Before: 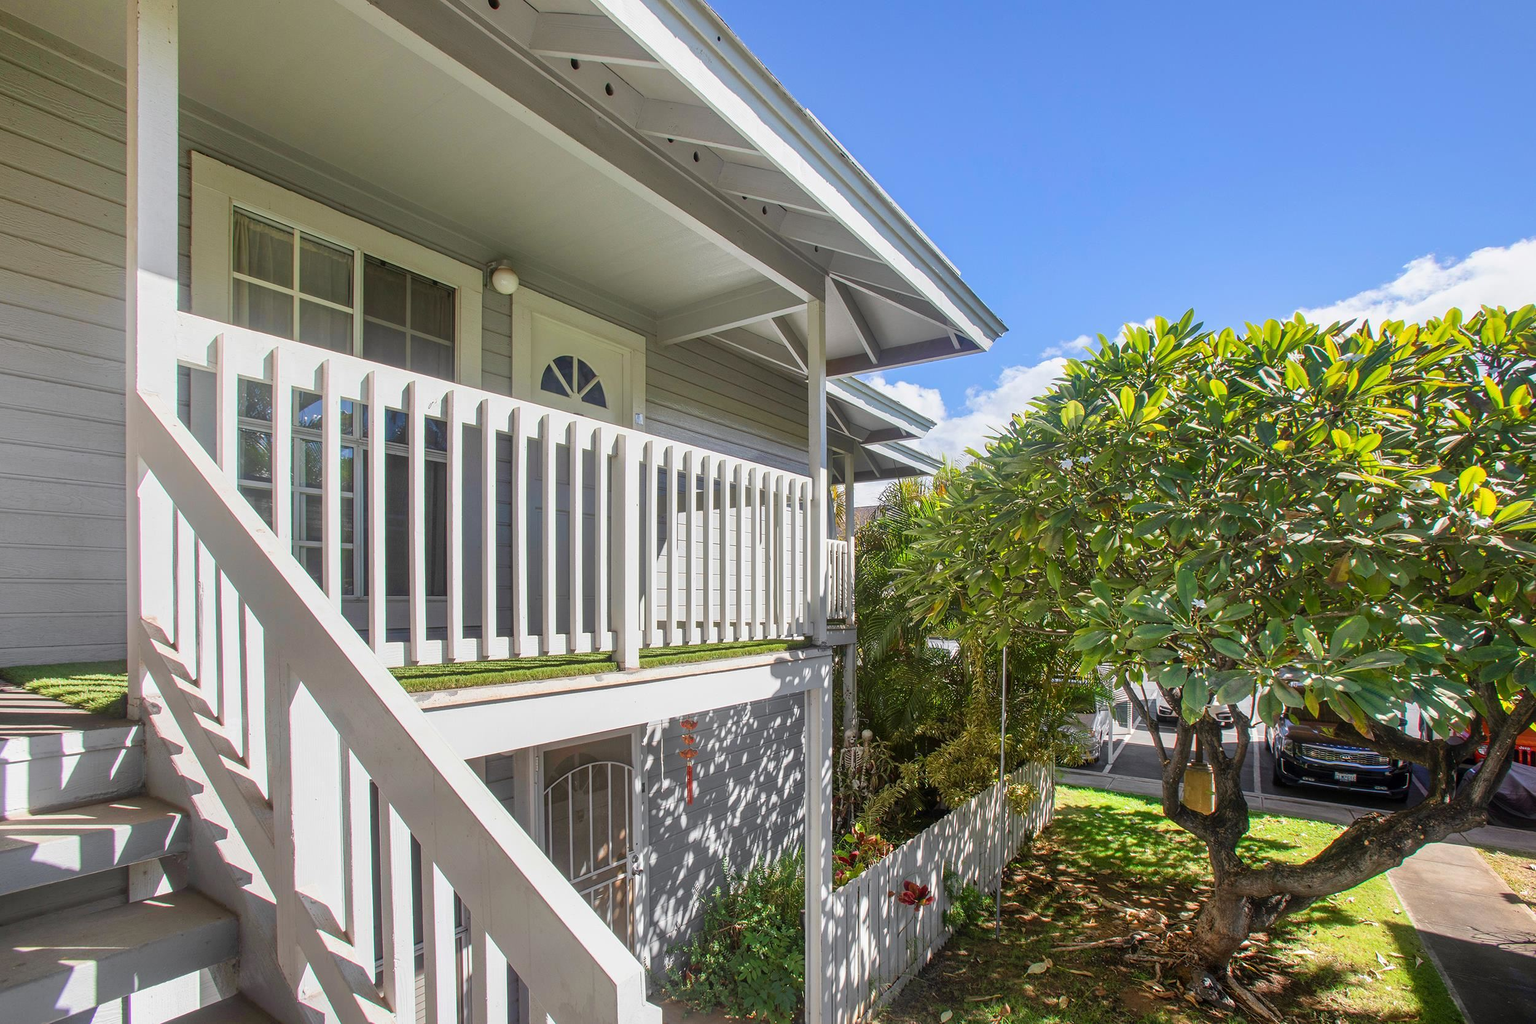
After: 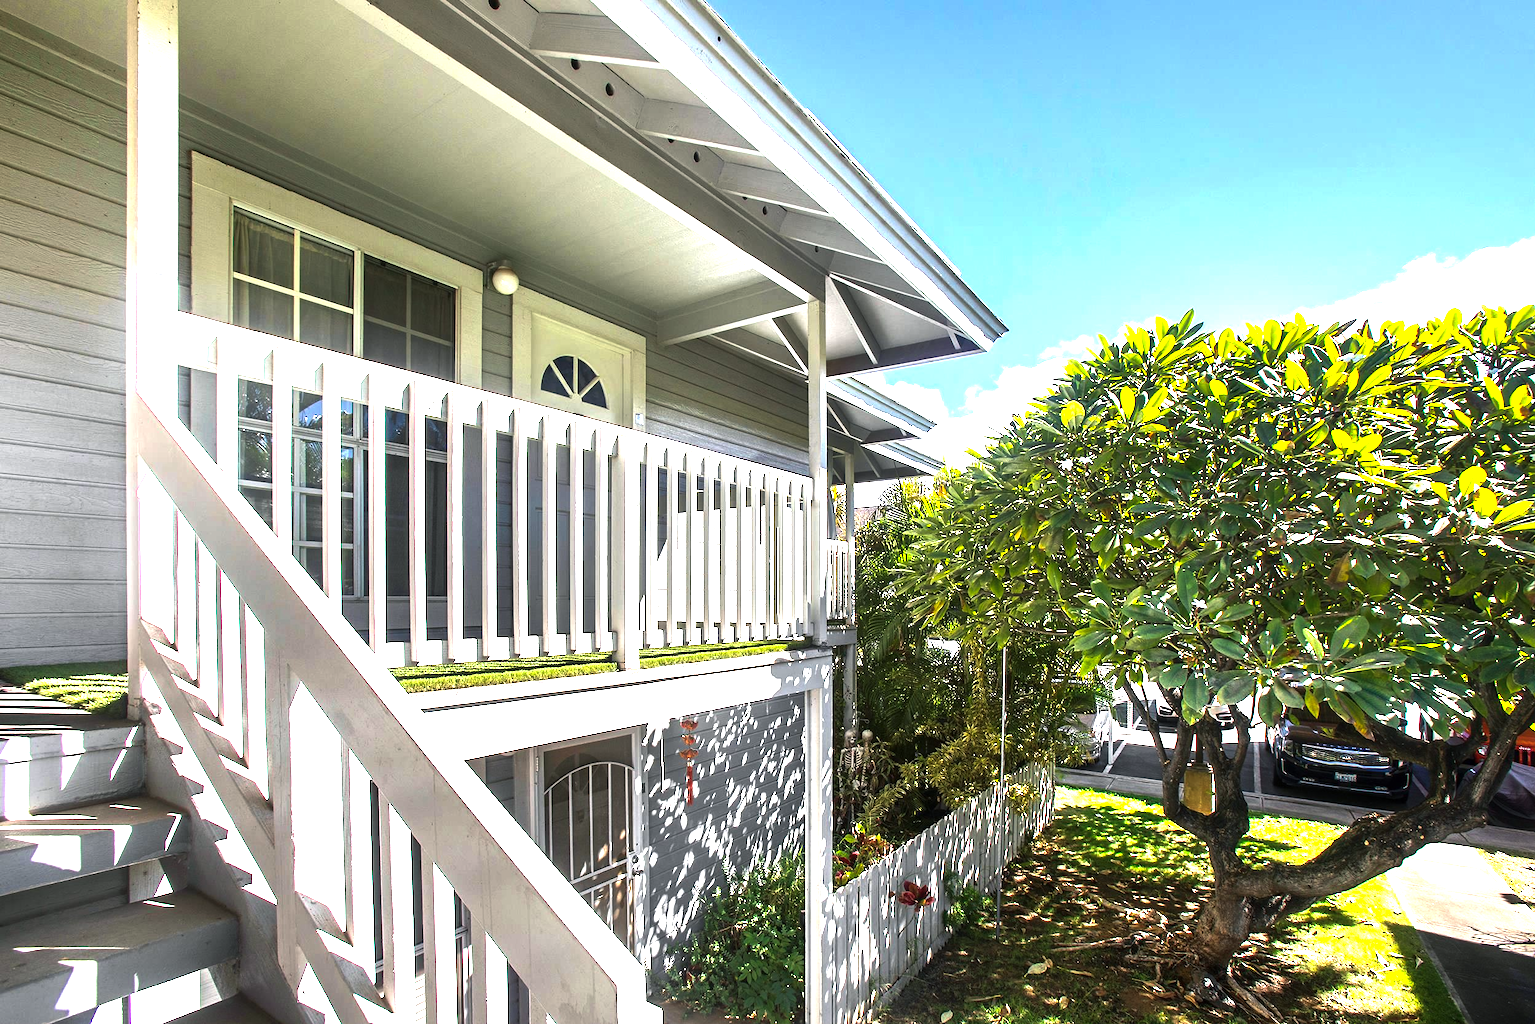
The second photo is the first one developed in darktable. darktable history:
color balance rgb: shadows lift › chroma 2.06%, shadows lift › hue 217.32°, perceptual saturation grading › global saturation 0.3%, perceptual brilliance grading › highlights 74.708%, perceptual brilliance grading › shadows -29.943%, contrast -9.75%
tone equalizer: edges refinement/feathering 500, mask exposure compensation -1.57 EV, preserve details no
